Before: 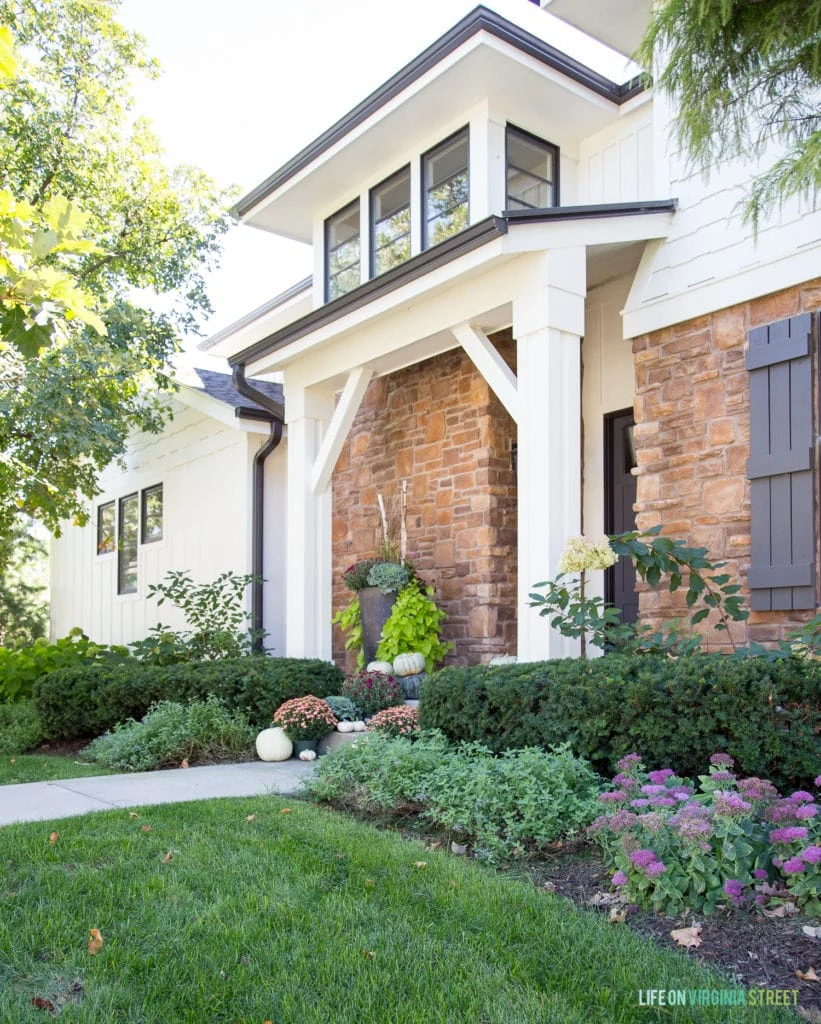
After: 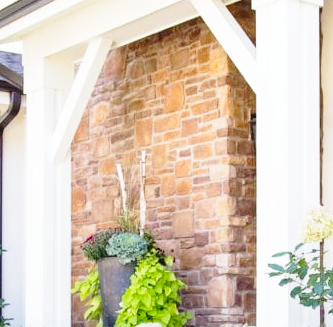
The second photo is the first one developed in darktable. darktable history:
crop: left 31.826%, top 32.286%, right 27.576%, bottom 35.752%
base curve: curves: ch0 [(0, 0) (0.028, 0.03) (0.121, 0.232) (0.46, 0.748) (0.859, 0.968) (1, 1)], preserve colors none
